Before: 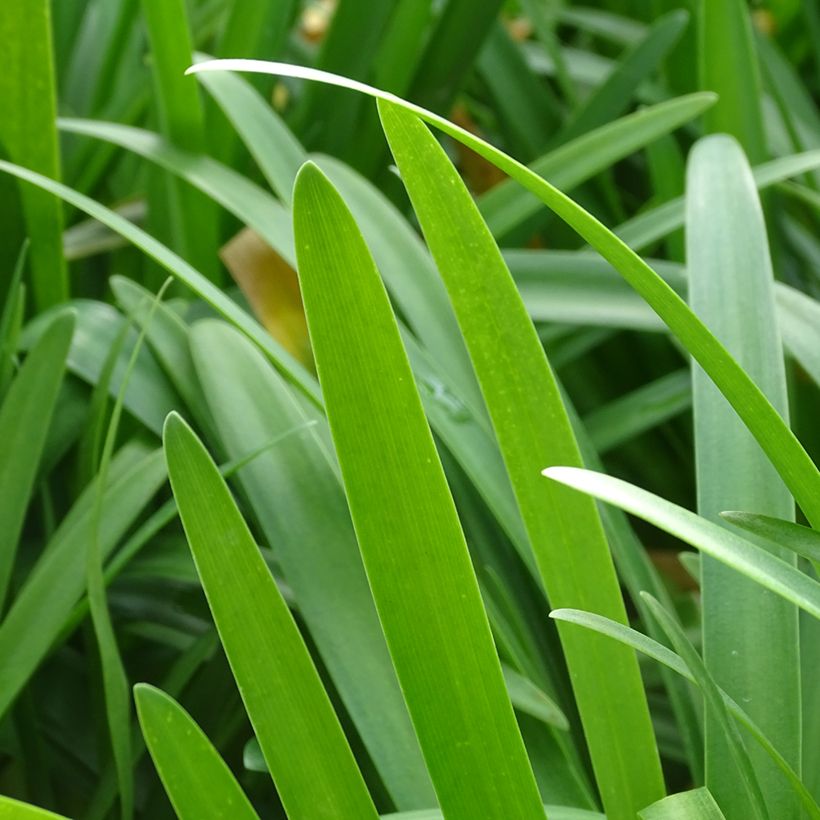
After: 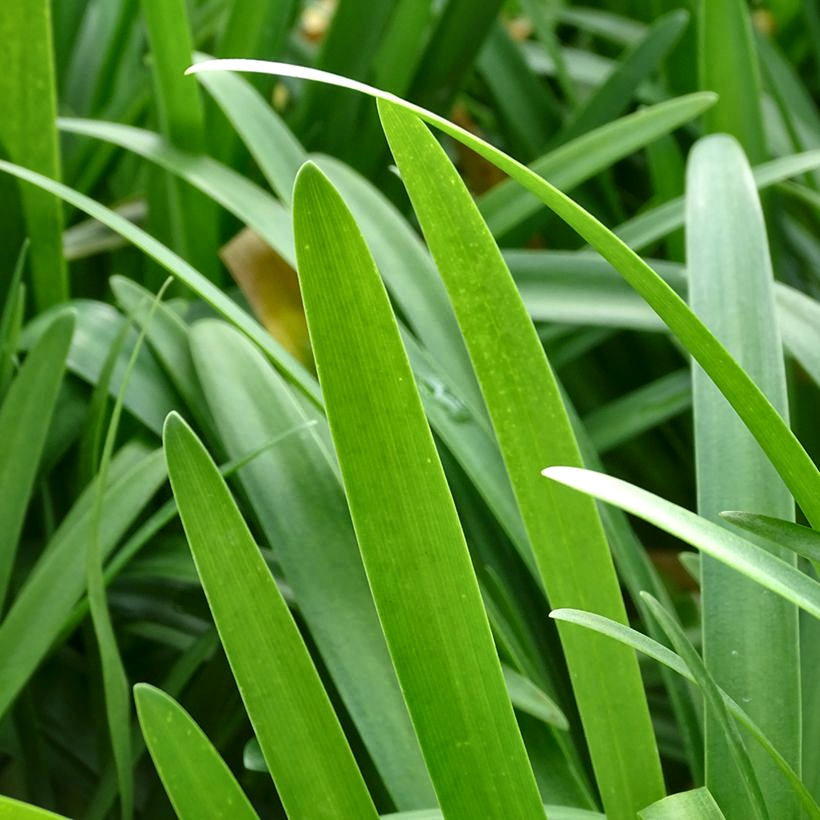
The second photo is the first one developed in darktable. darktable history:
local contrast: mode bilateral grid, contrast 20, coarseness 51, detail 159%, midtone range 0.2
